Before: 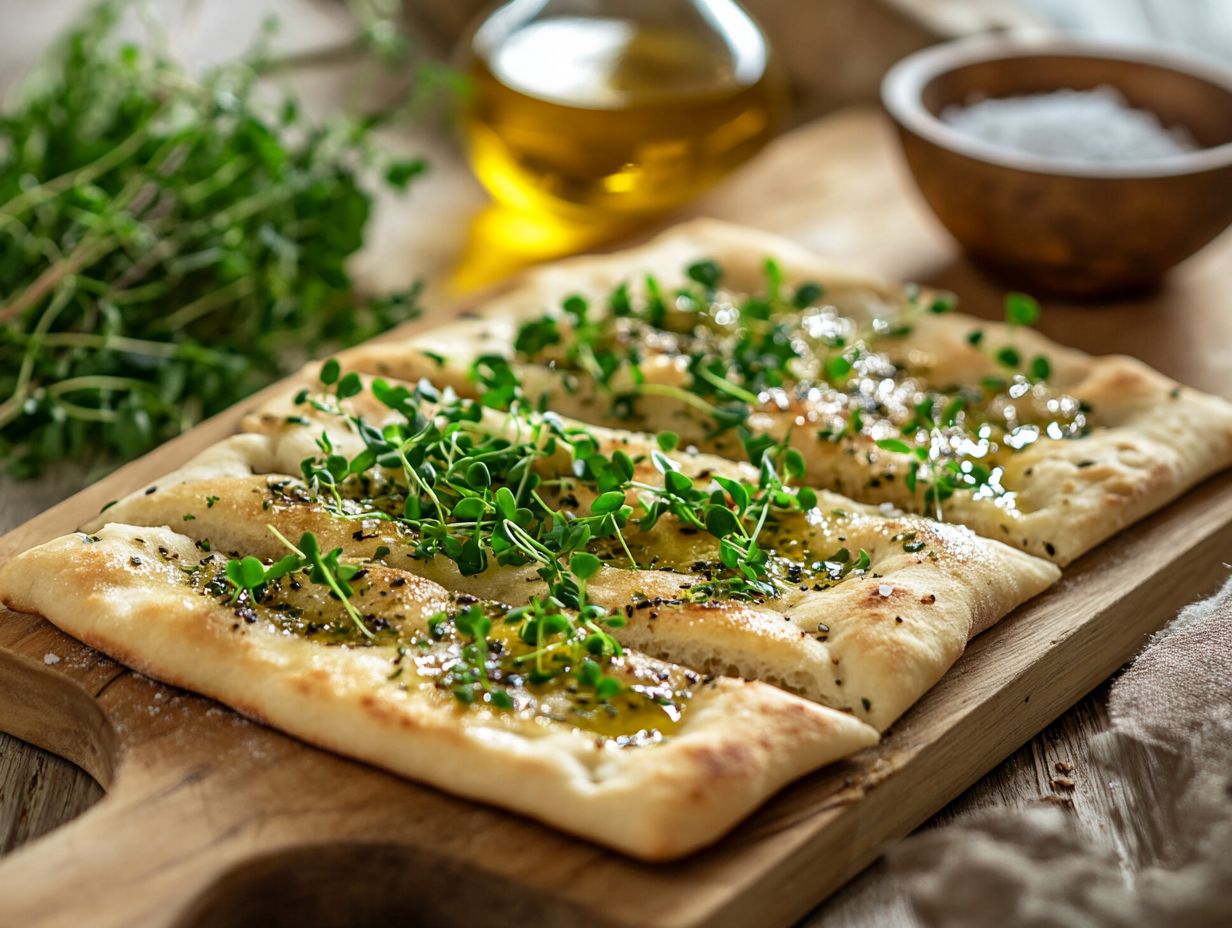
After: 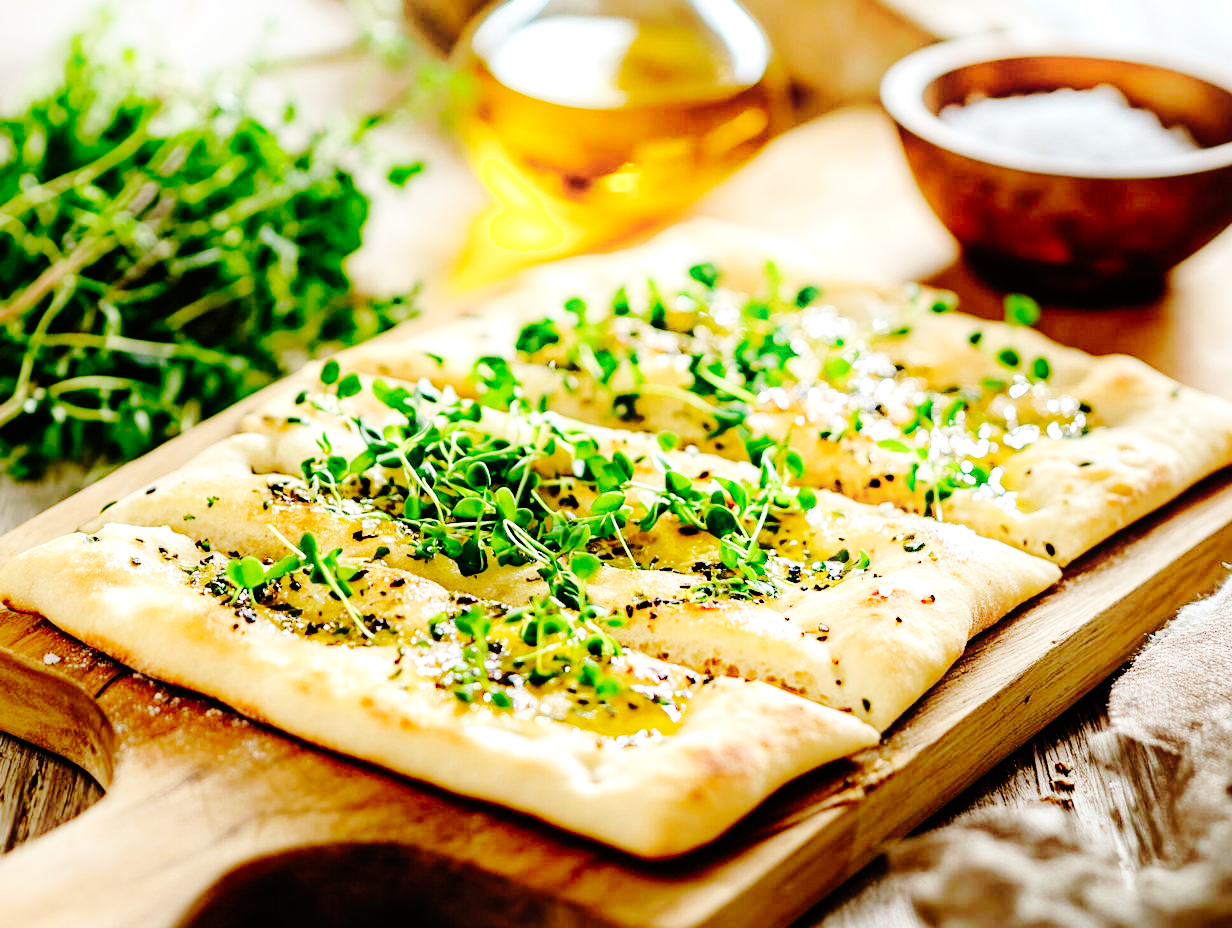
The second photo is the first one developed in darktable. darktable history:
exposure: black level correction 0, exposure 0.5 EV, compensate highlight preservation false
base curve: curves: ch0 [(0, 0) (0.036, 0.01) (0.123, 0.254) (0.258, 0.504) (0.507, 0.748) (1, 1)], preserve colors none
white balance: red 1, blue 1
shadows and highlights: highlights 70.7, soften with gaussian
